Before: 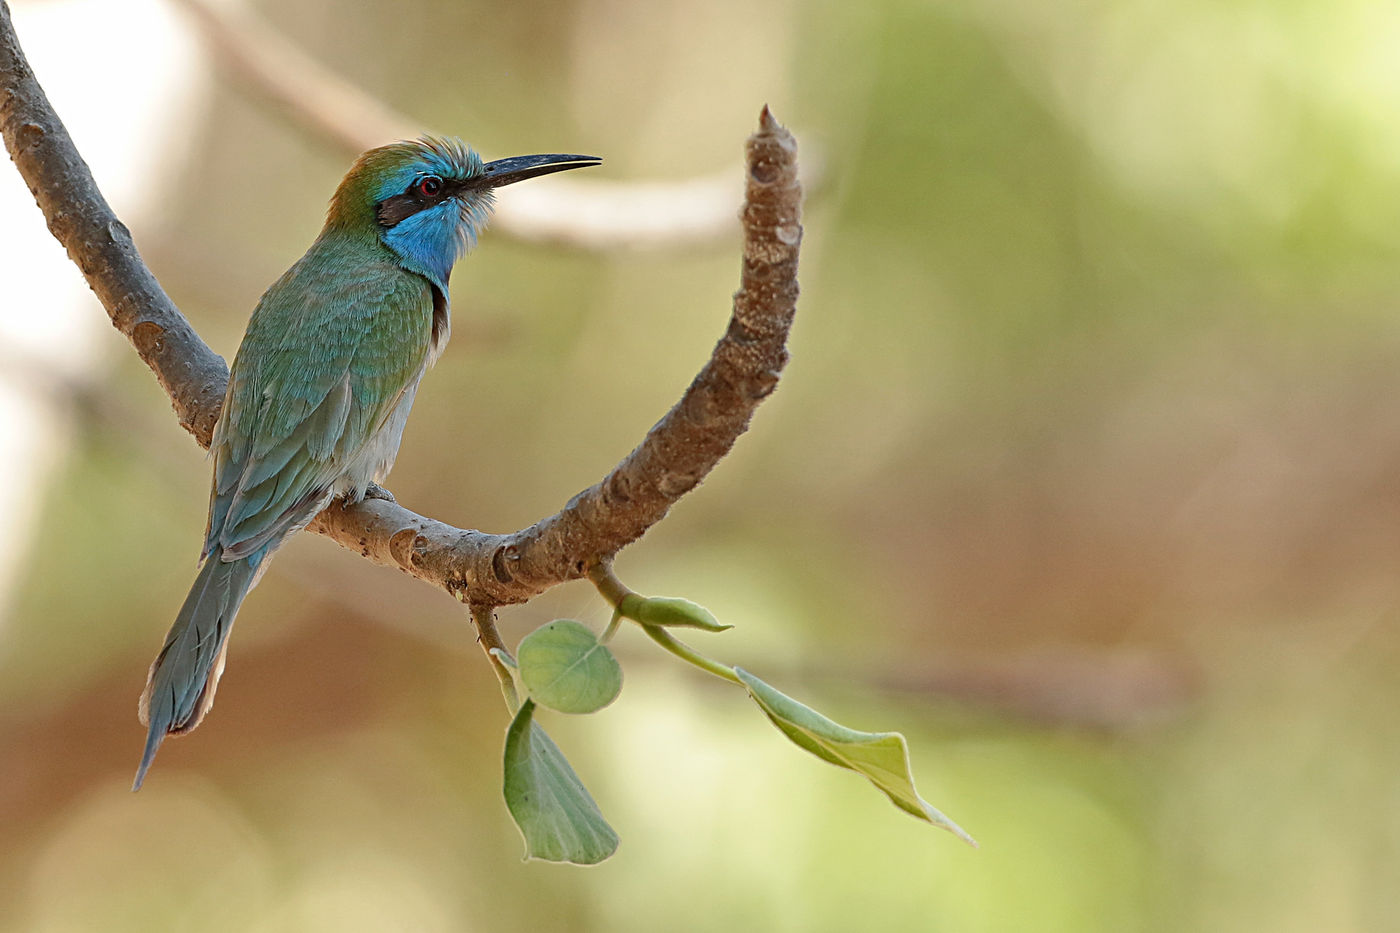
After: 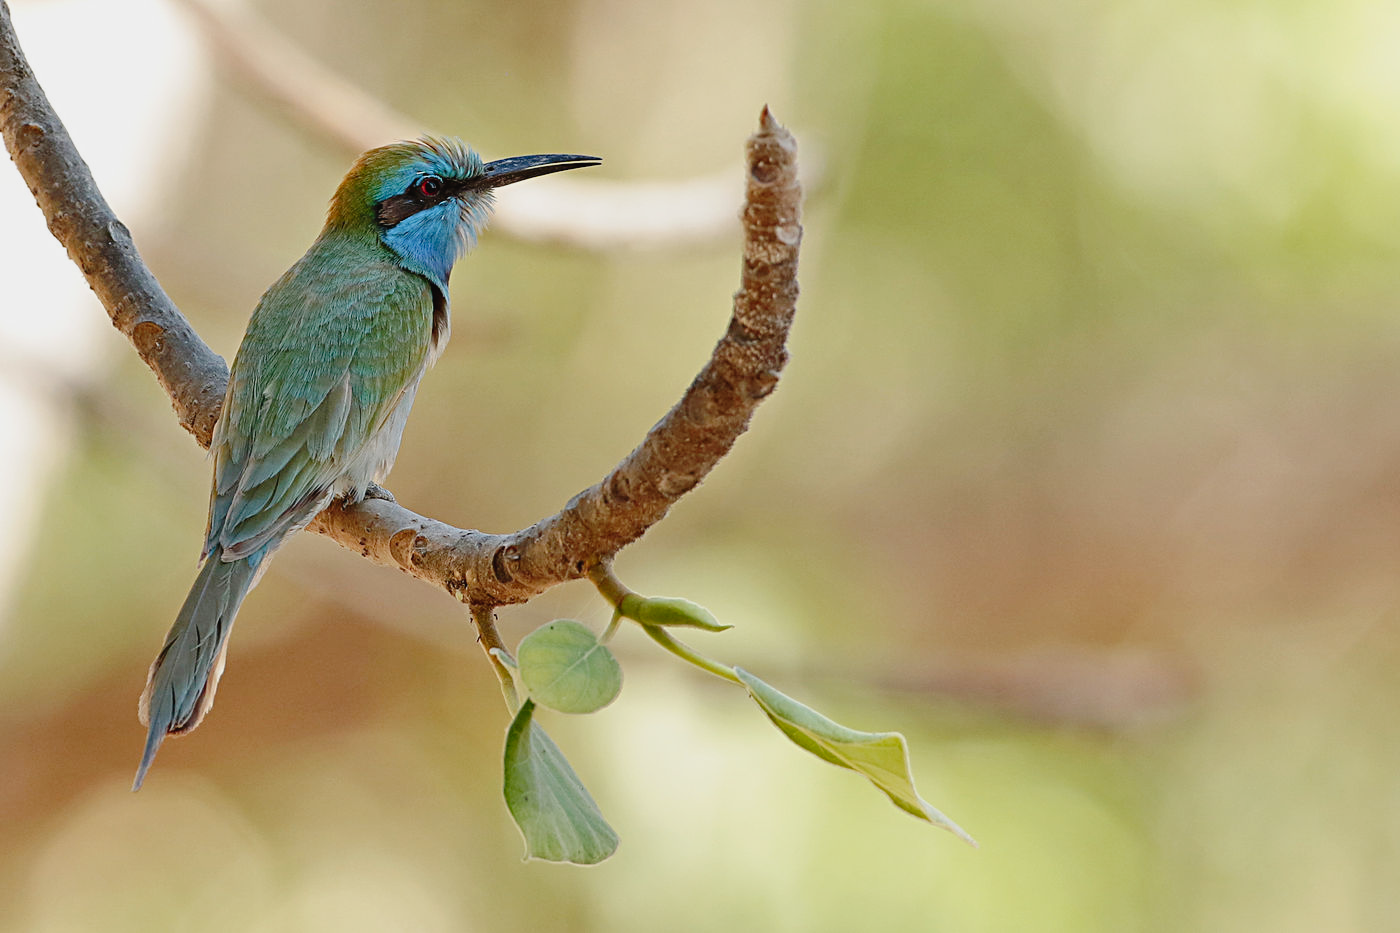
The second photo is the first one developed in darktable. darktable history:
tone curve: curves: ch0 [(0, 0.021) (0.049, 0.044) (0.152, 0.14) (0.328, 0.377) (0.473, 0.543) (0.641, 0.705) (0.868, 0.887) (1, 0.969)]; ch1 [(0, 0) (0.322, 0.328) (0.43, 0.425) (0.474, 0.466) (0.502, 0.503) (0.522, 0.526) (0.564, 0.591) (0.602, 0.632) (0.677, 0.701) (0.859, 0.885) (1, 1)]; ch2 [(0, 0) (0.33, 0.301) (0.447, 0.44) (0.487, 0.496) (0.502, 0.516) (0.535, 0.554) (0.565, 0.598) (0.618, 0.629) (1, 1)], preserve colors none
exposure: exposure -0.156 EV, compensate highlight preservation false
